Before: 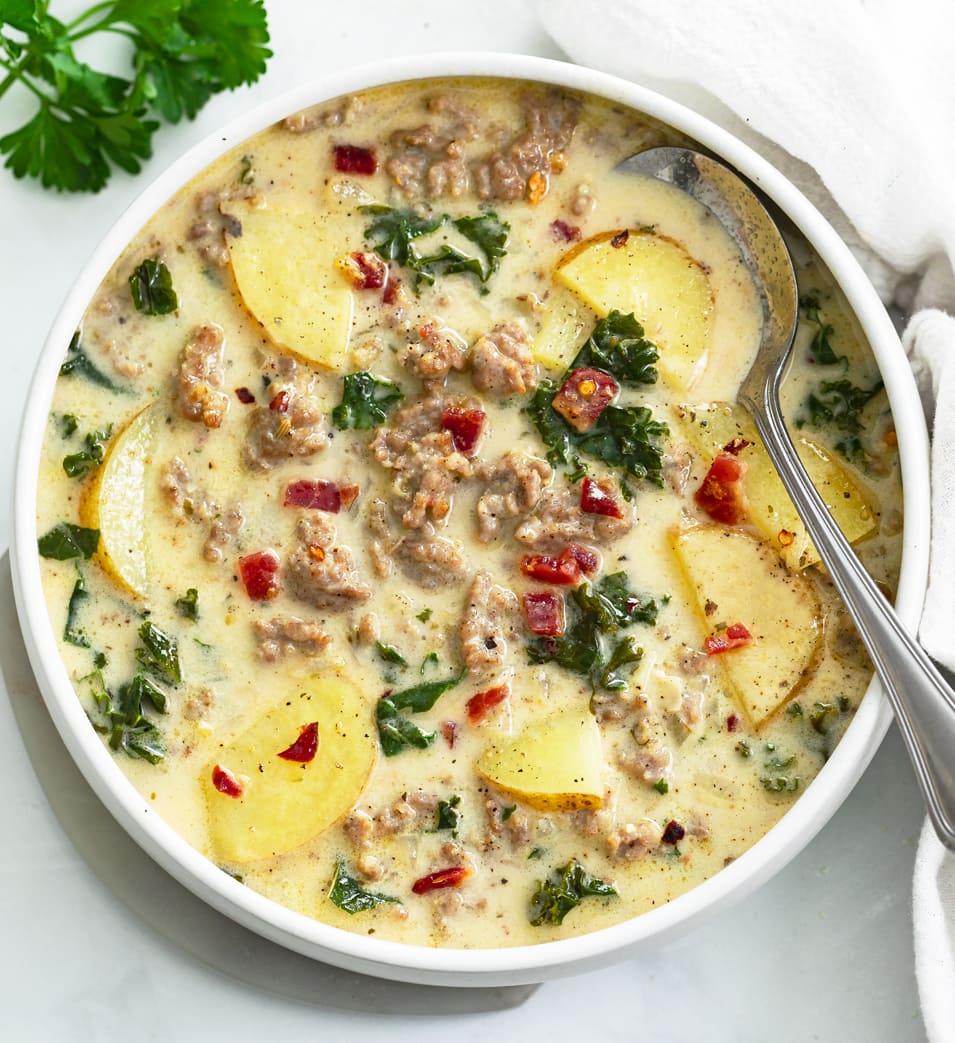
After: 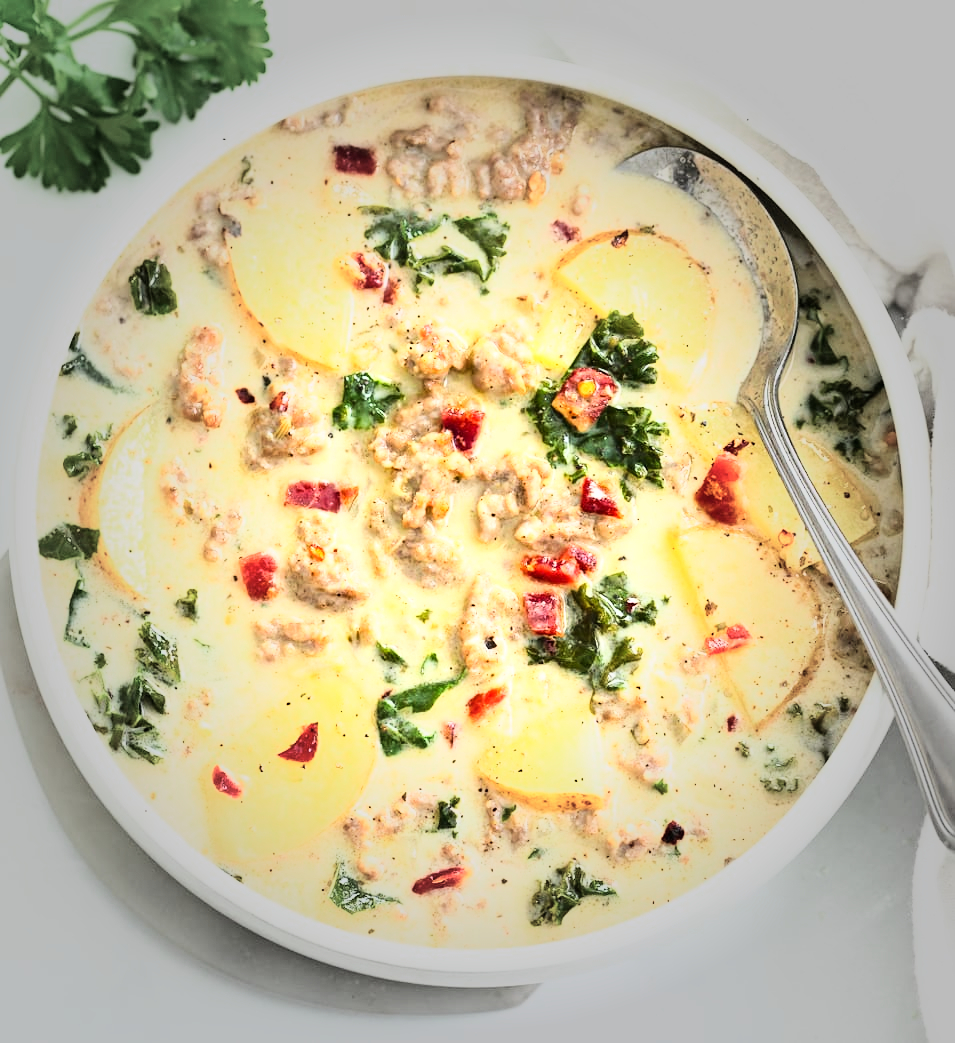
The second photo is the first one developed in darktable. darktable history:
vignetting: fall-off start 33.06%, fall-off radius 64.8%, width/height ratio 0.959
base curve: curves: ch0 [(0, 0) (0.007, 0.004) (0.027, 0.03) (0.046, 0.07) (0.207, 0.54) (0.442, 0.872) (0.673, 0.972) (1, 1)]
exposure: exposure 0.174 EV, compensate exposure bias true, compensate highlight preservation false
